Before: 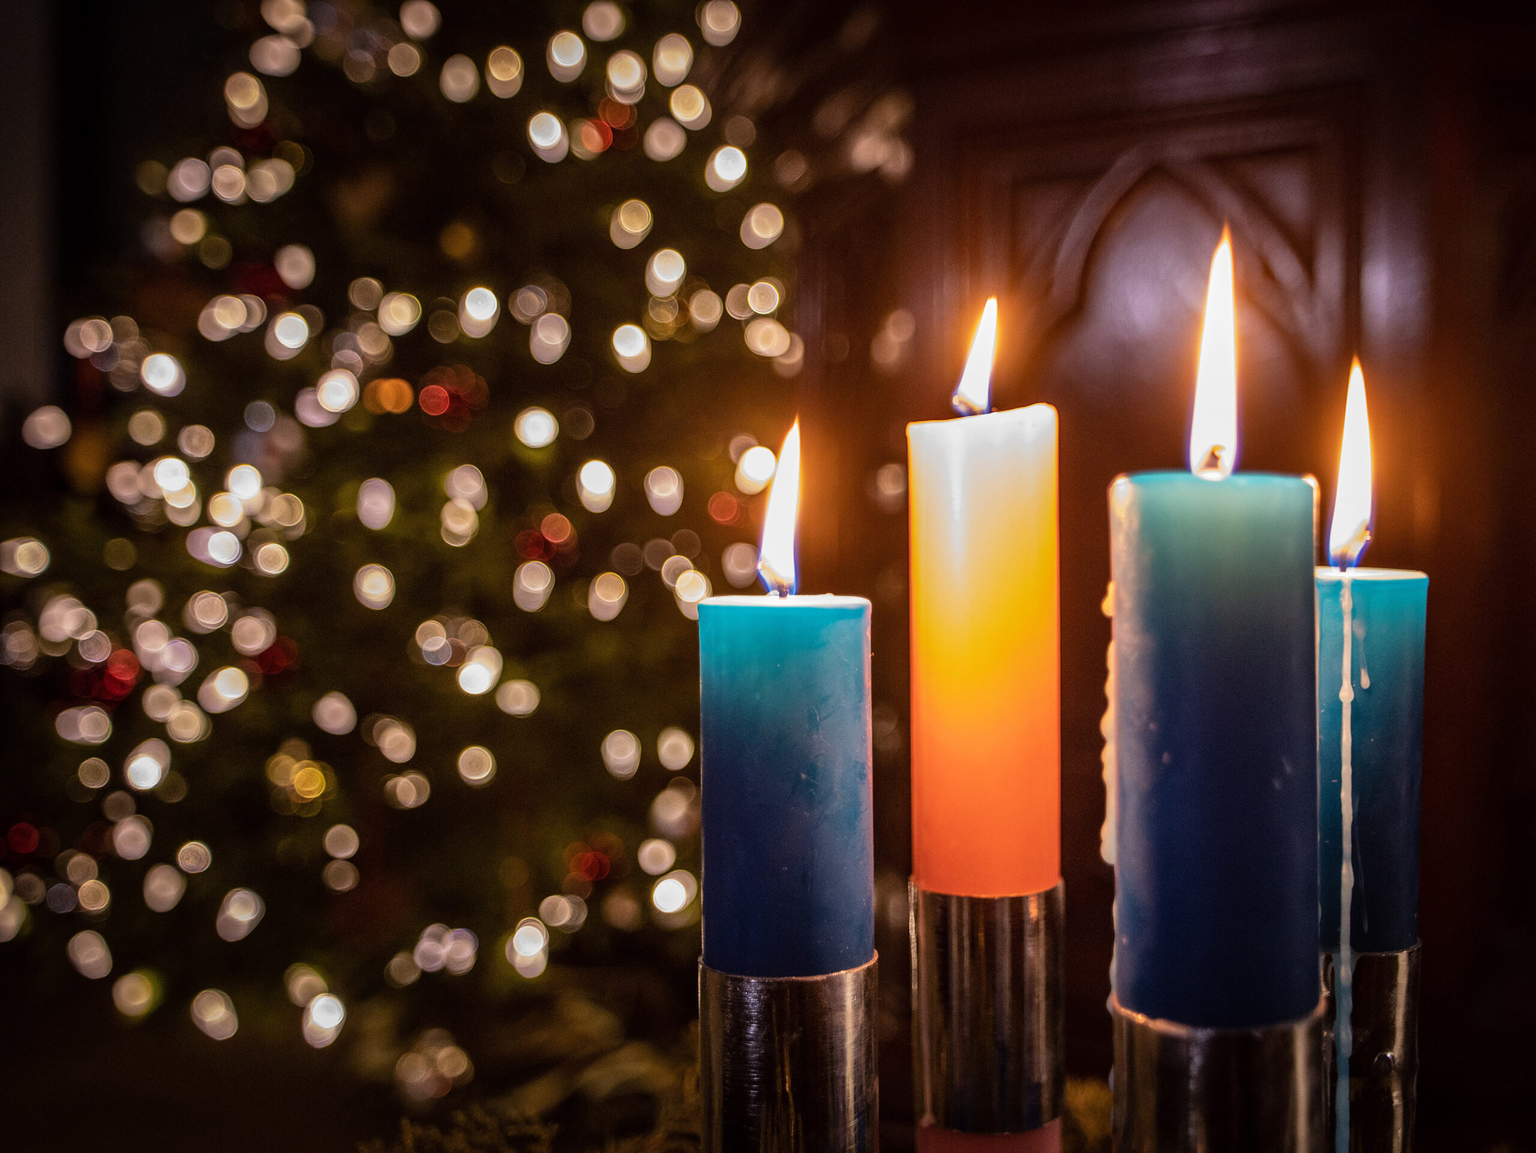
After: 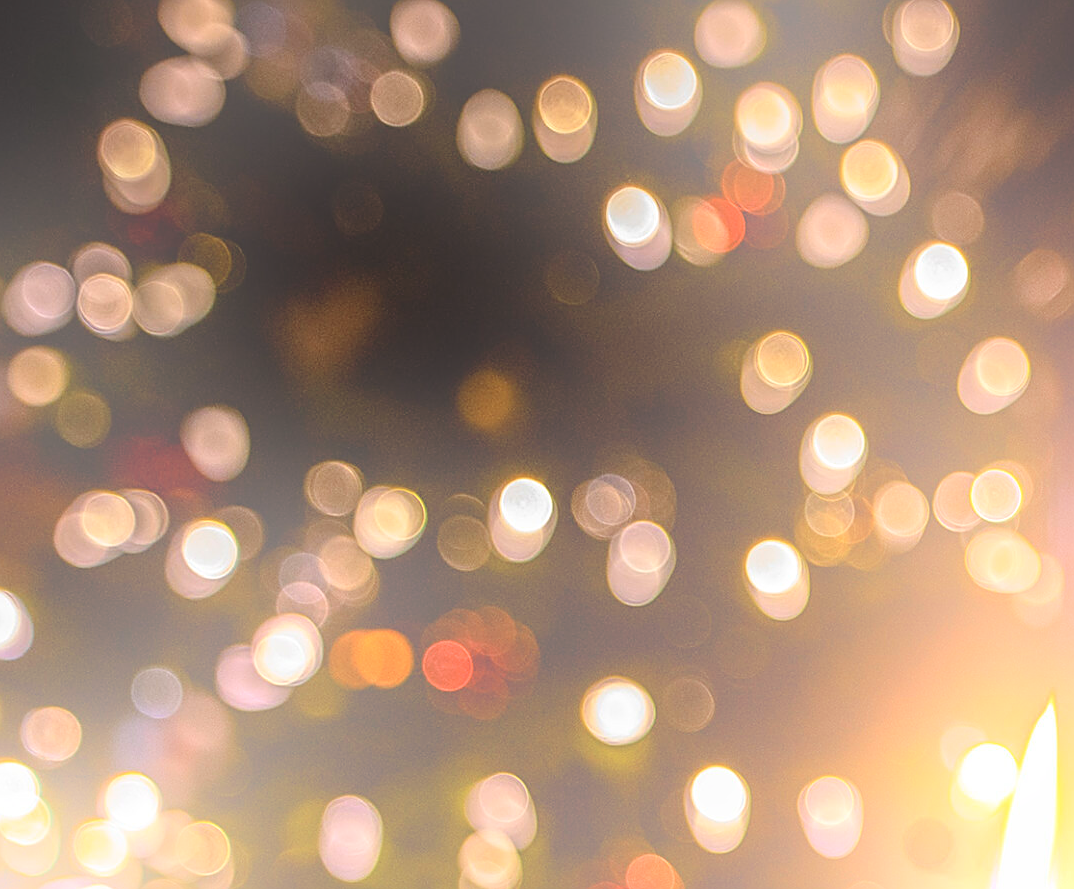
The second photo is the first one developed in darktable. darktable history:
bloom: size 25%, threshold 5%, strength 90%
sharpen: on, module defaults
exposure: exposure 0.3 EV, compensate highlight preservation false
crop and rotate: left 10.817%, top 0.062%, right 47.194%, bottom 53.626%
